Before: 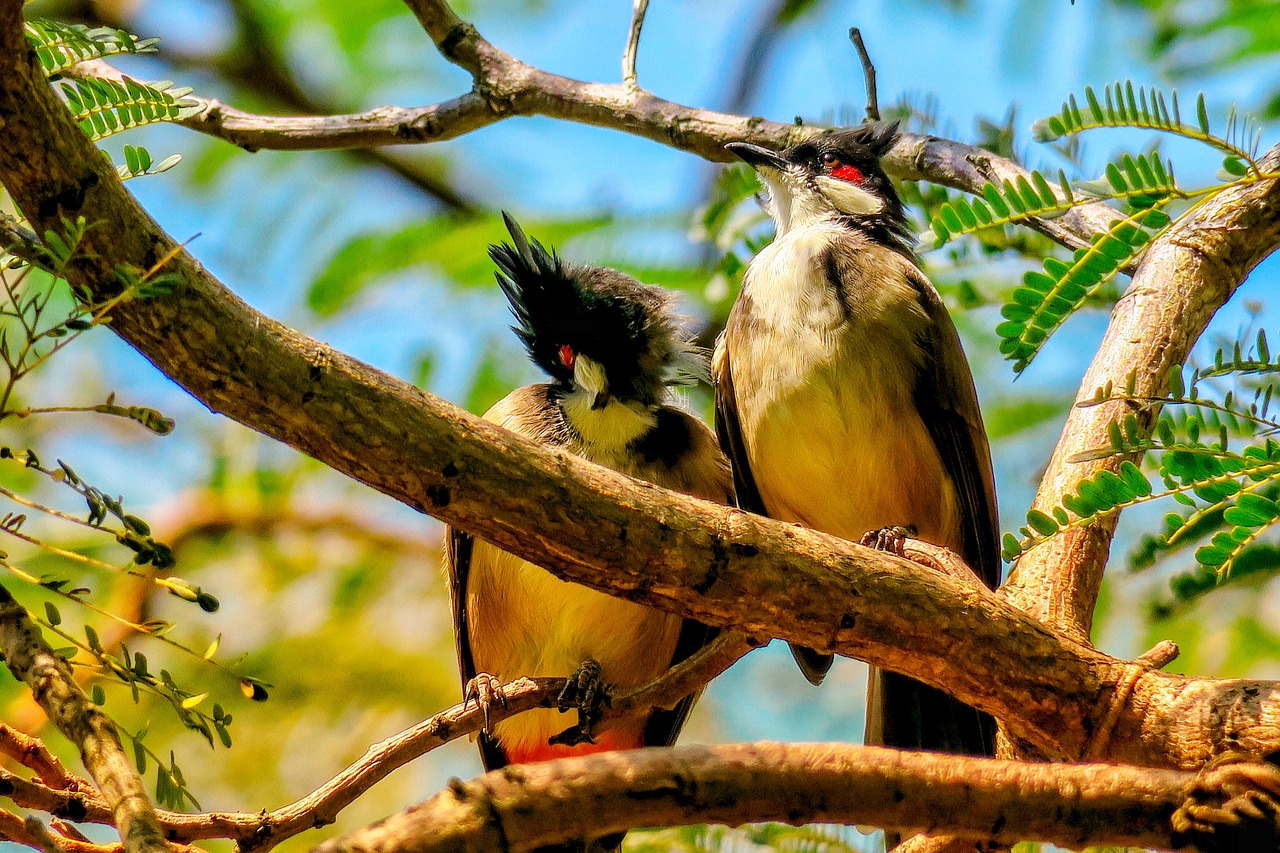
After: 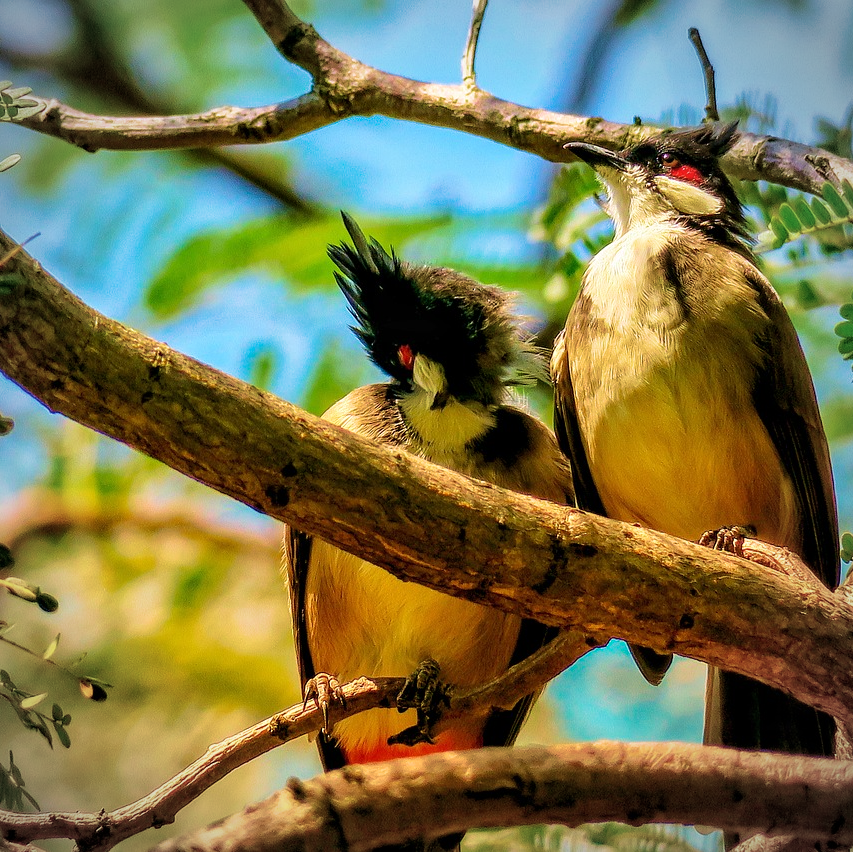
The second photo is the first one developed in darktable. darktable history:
crop and rotate: left 12.648%, right 20.685%
tone equalizer: on, module defaults
velvia: strength 67.07%, mid-tones bias 0.972
vignetting: automatic ratio true
